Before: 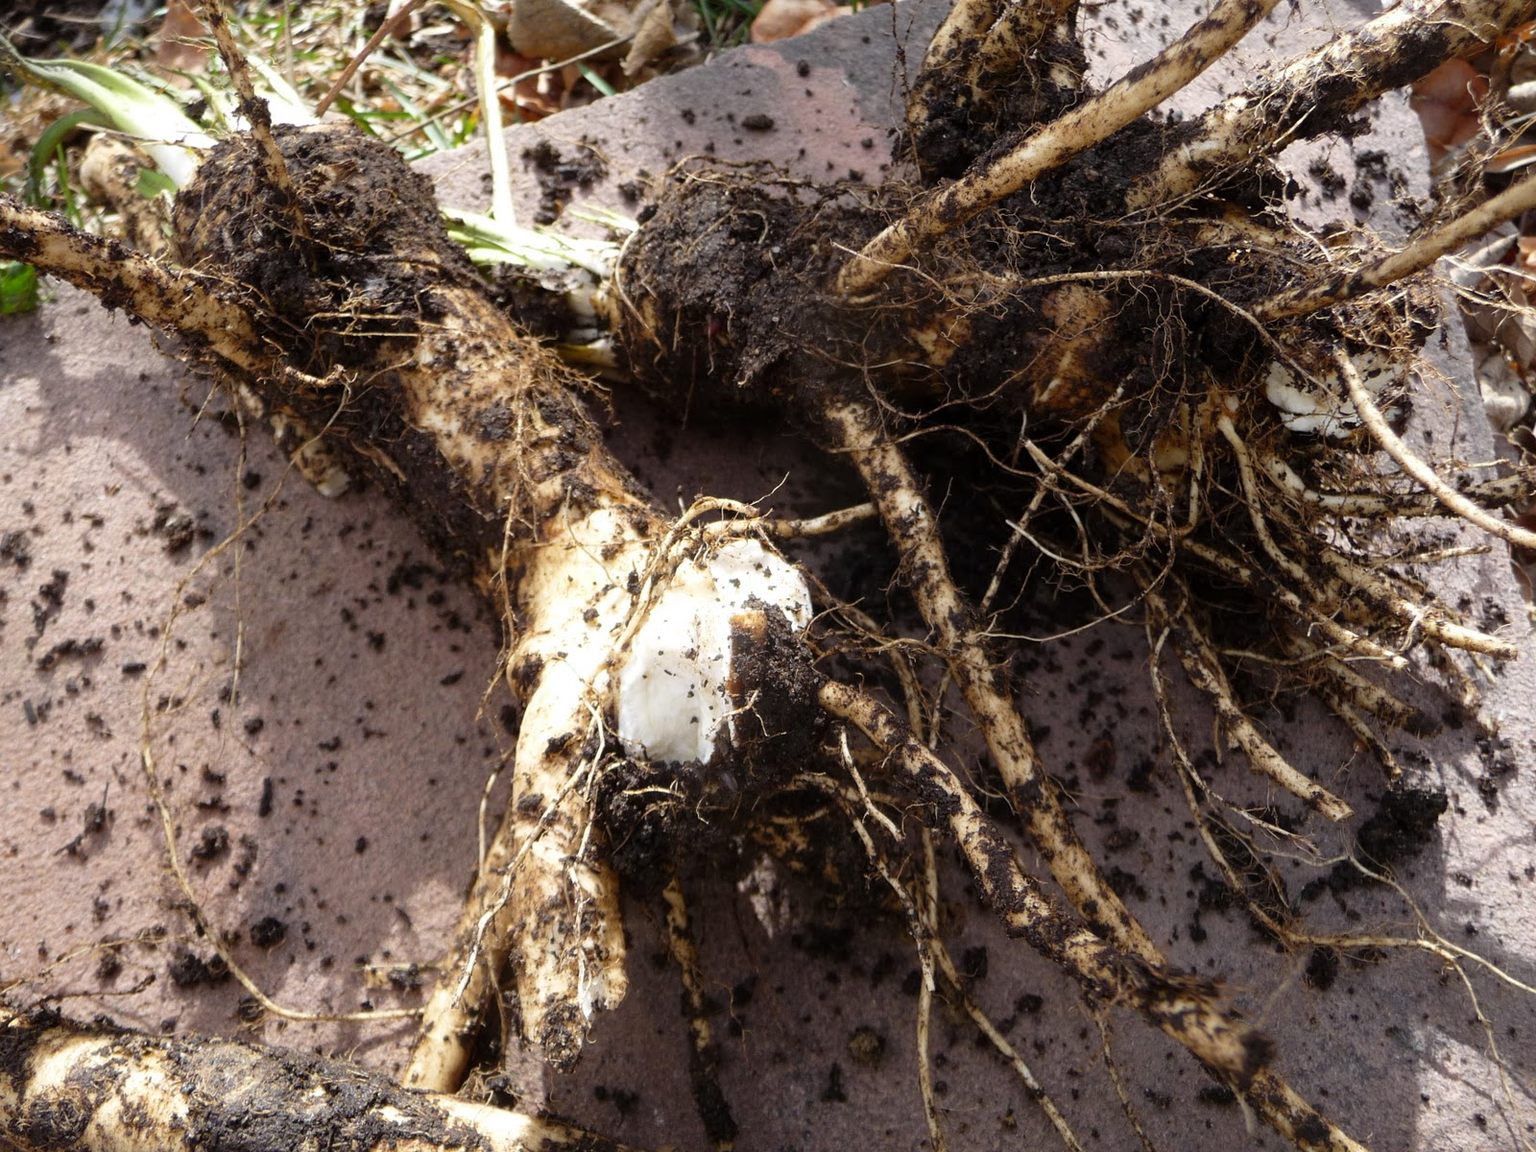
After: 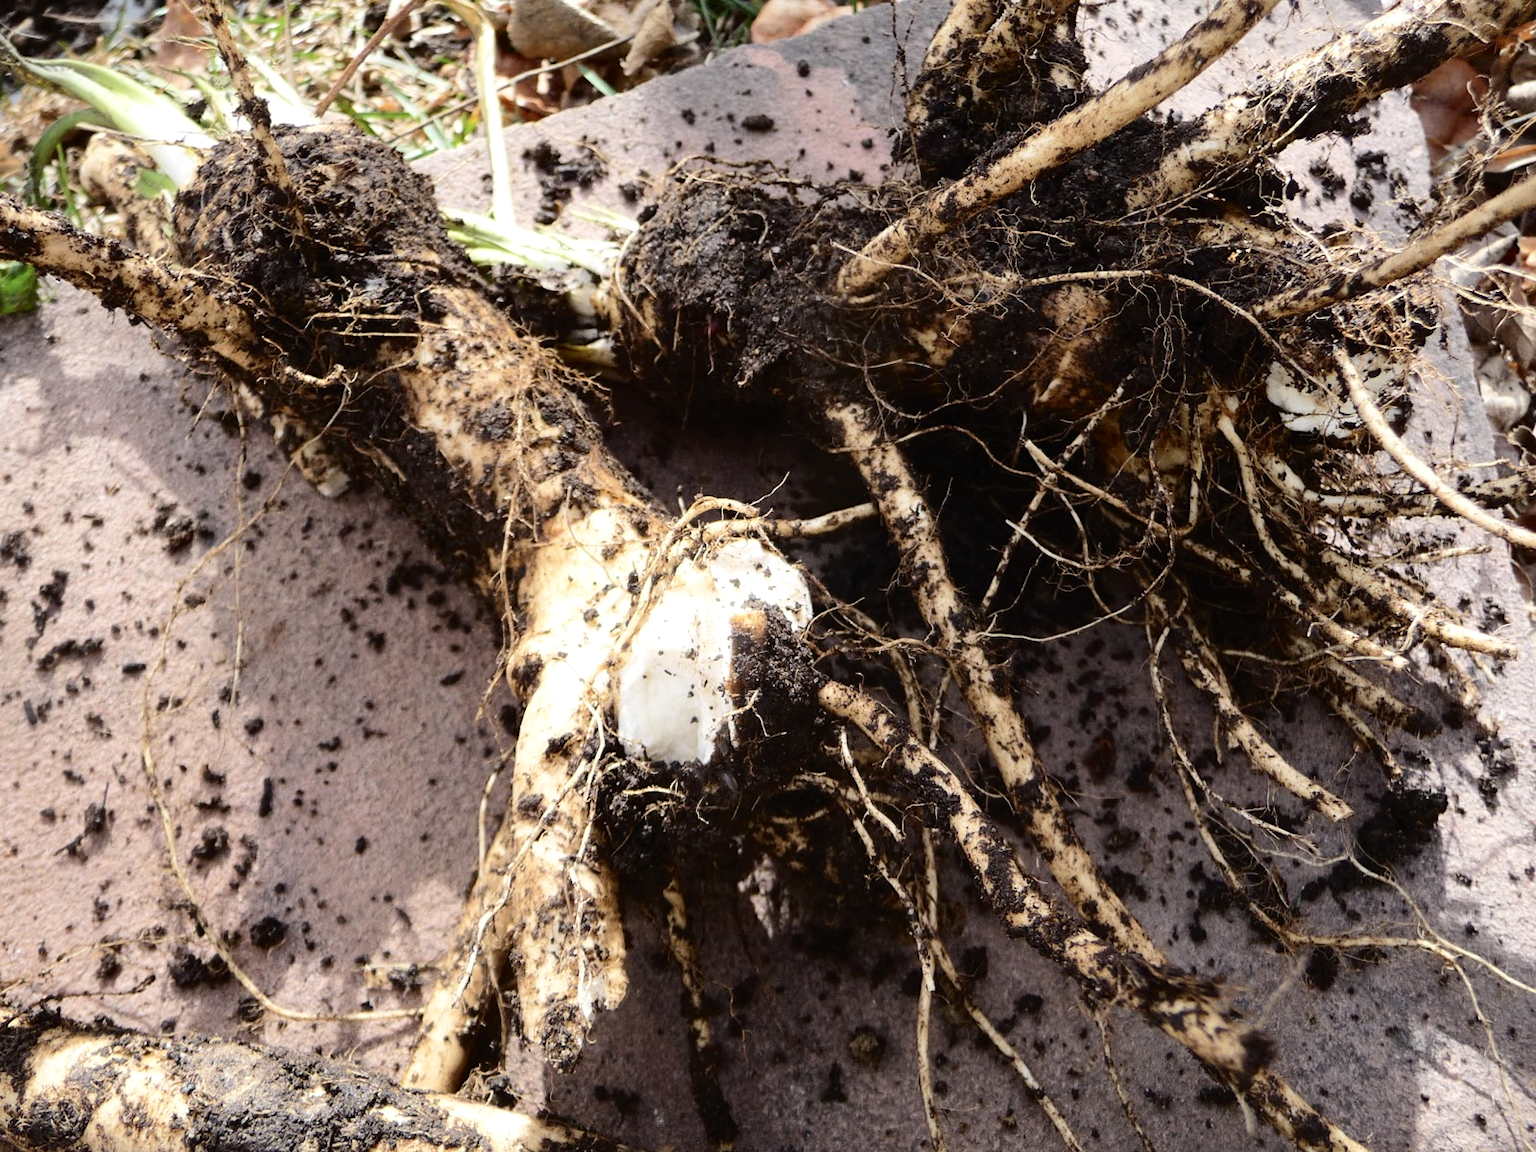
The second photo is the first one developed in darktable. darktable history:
tone curve: curves: ch0 [(0, 0) (0.003, 0.014) (0.011, 0.017) (0.025, 0.023) (0.044, 0.035) (0.069, 0.04) (0.1, 0.062) (0.136, 0.099) (0.177, 0.152) (0.224, 0.214) (0.277, 0.291) (0.335, 0.383) (0.399, 0.487) (0.468, 0.581) (0.543, 0.662) (0.623, 0.738) (0.709, 0.802) (0.801, 0.871) (0.898, 0.936) (1, 1)], color space Lab, independent channels, preserve colors none
shadows and highlights: shadows 13.67, white point adjustment 1.19, soften with gaussian
contrast brightness saturation: saturation -0.026
